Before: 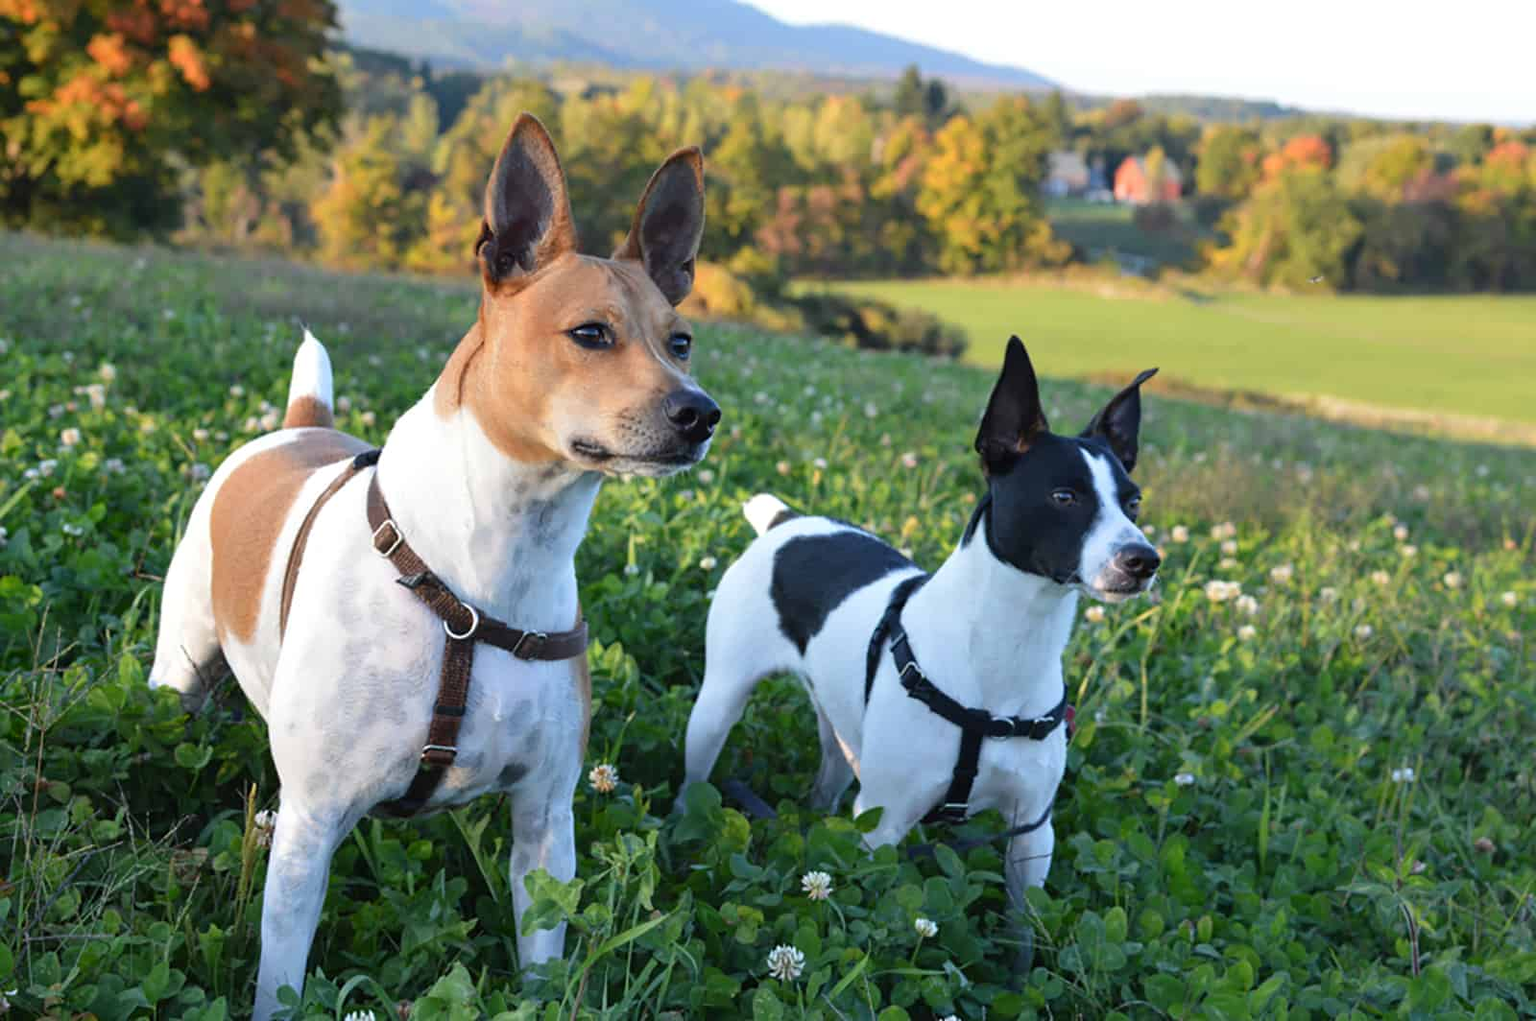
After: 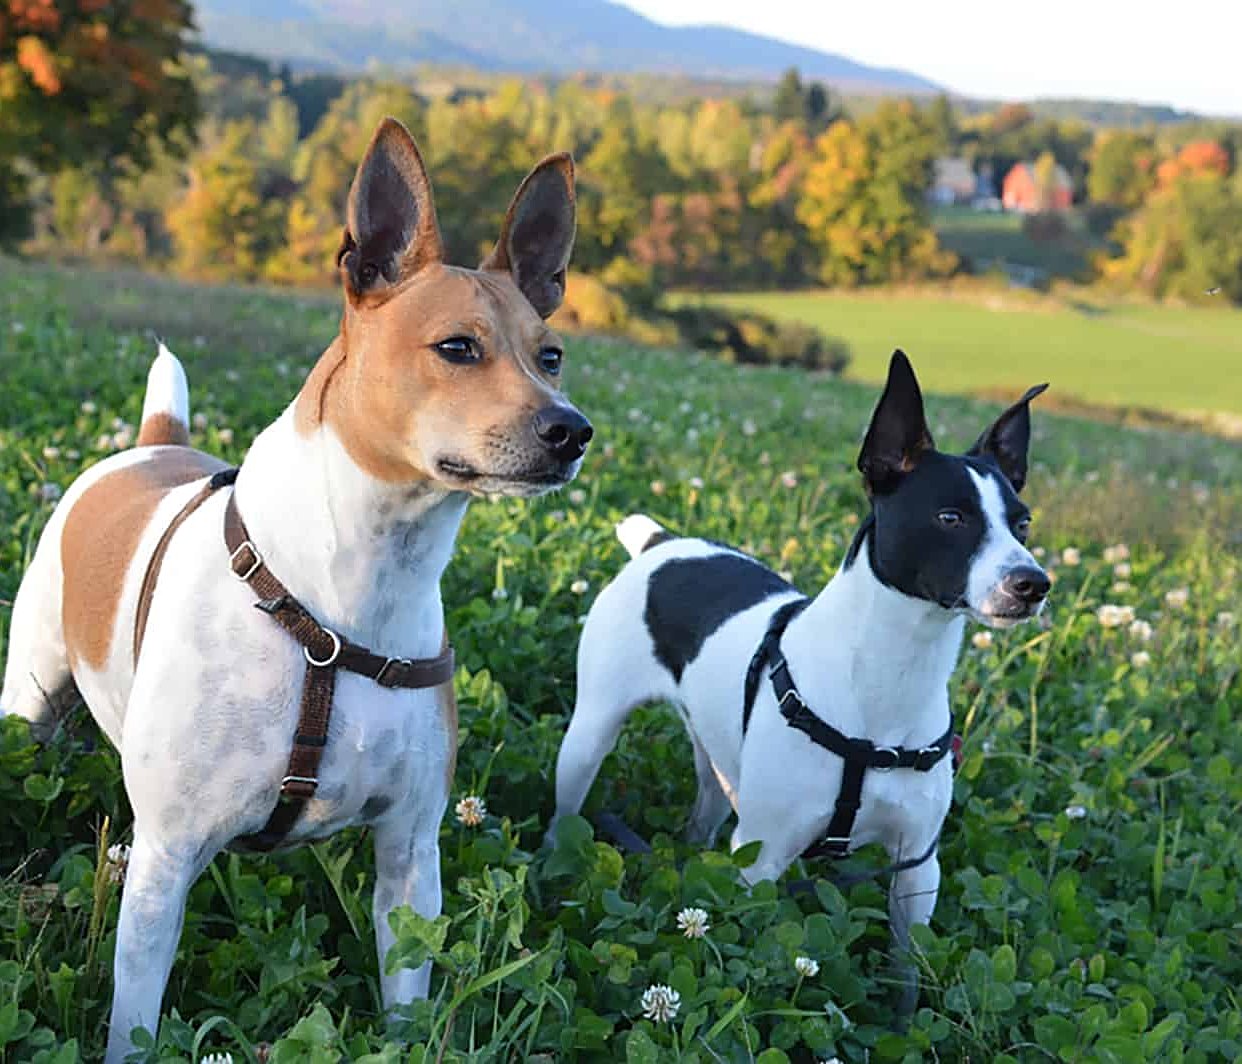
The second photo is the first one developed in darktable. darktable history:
crop: left 9.885%, right 12.489%
sharpen: on, module defaults
